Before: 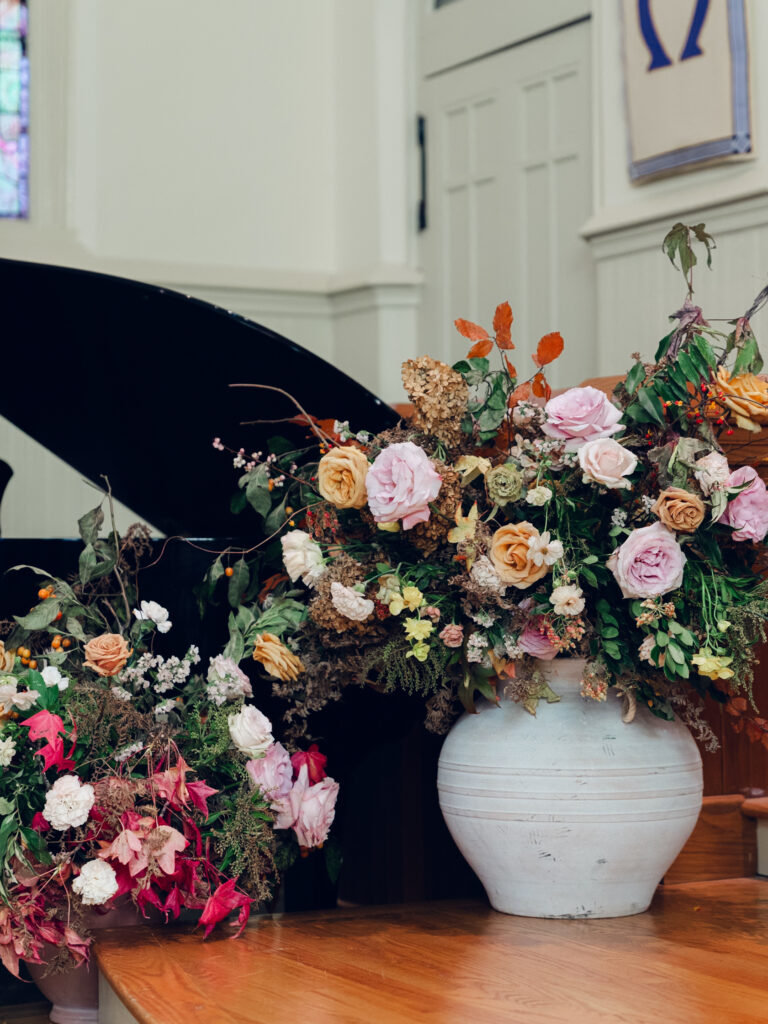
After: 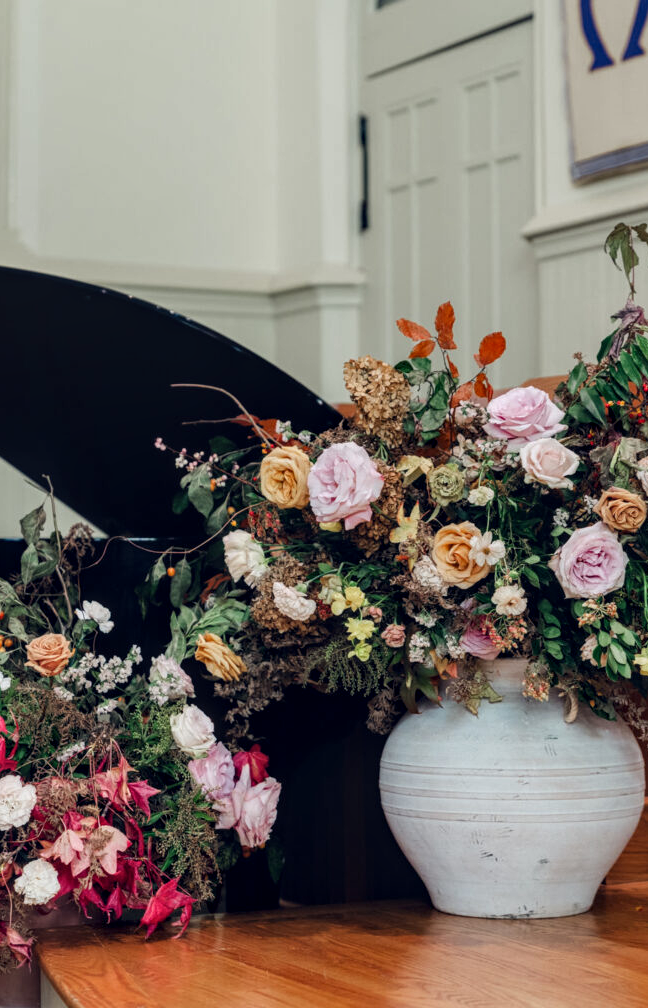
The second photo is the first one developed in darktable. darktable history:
local contrast: detail 130%
white balance: emerald 1
crop: left 7.598%, right 7.873%
